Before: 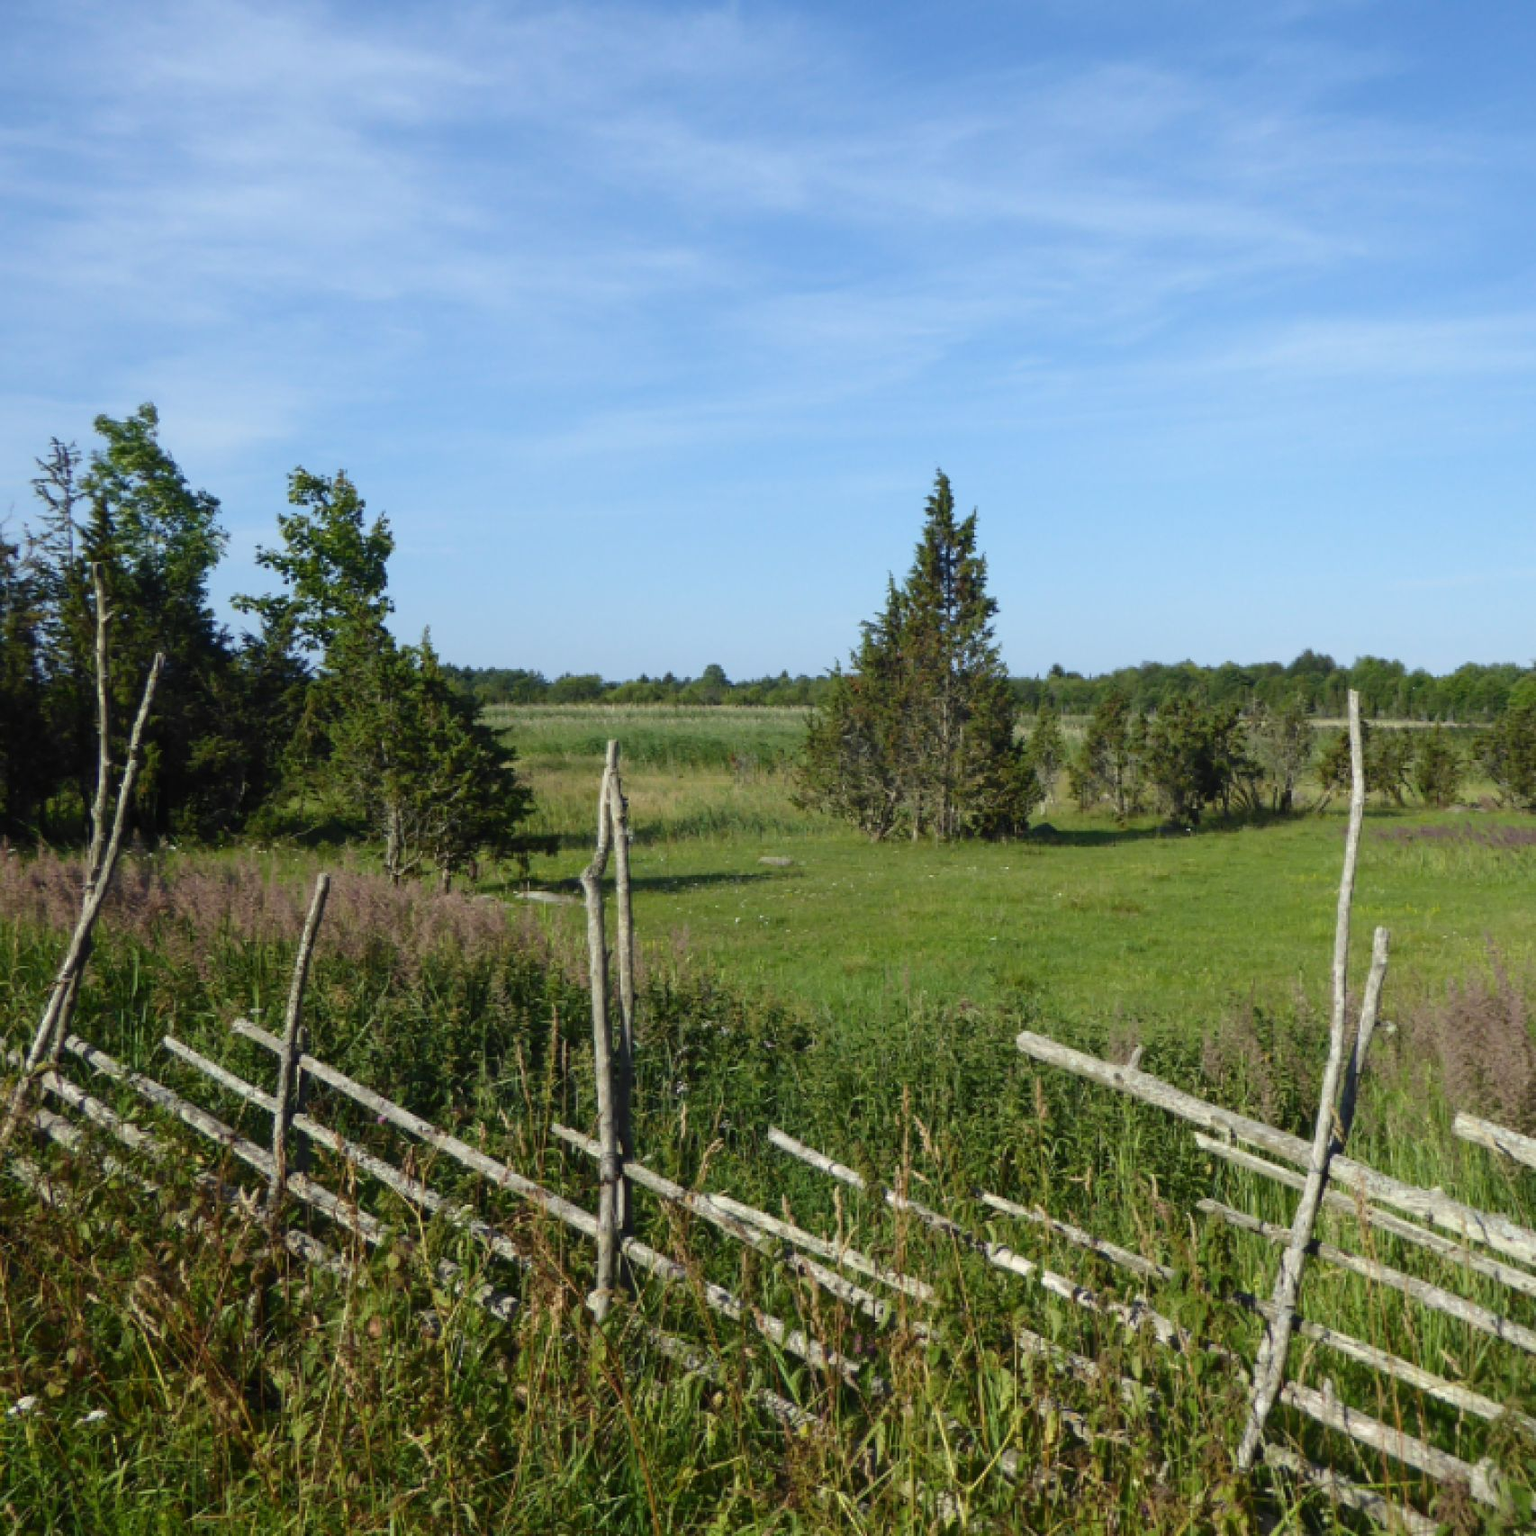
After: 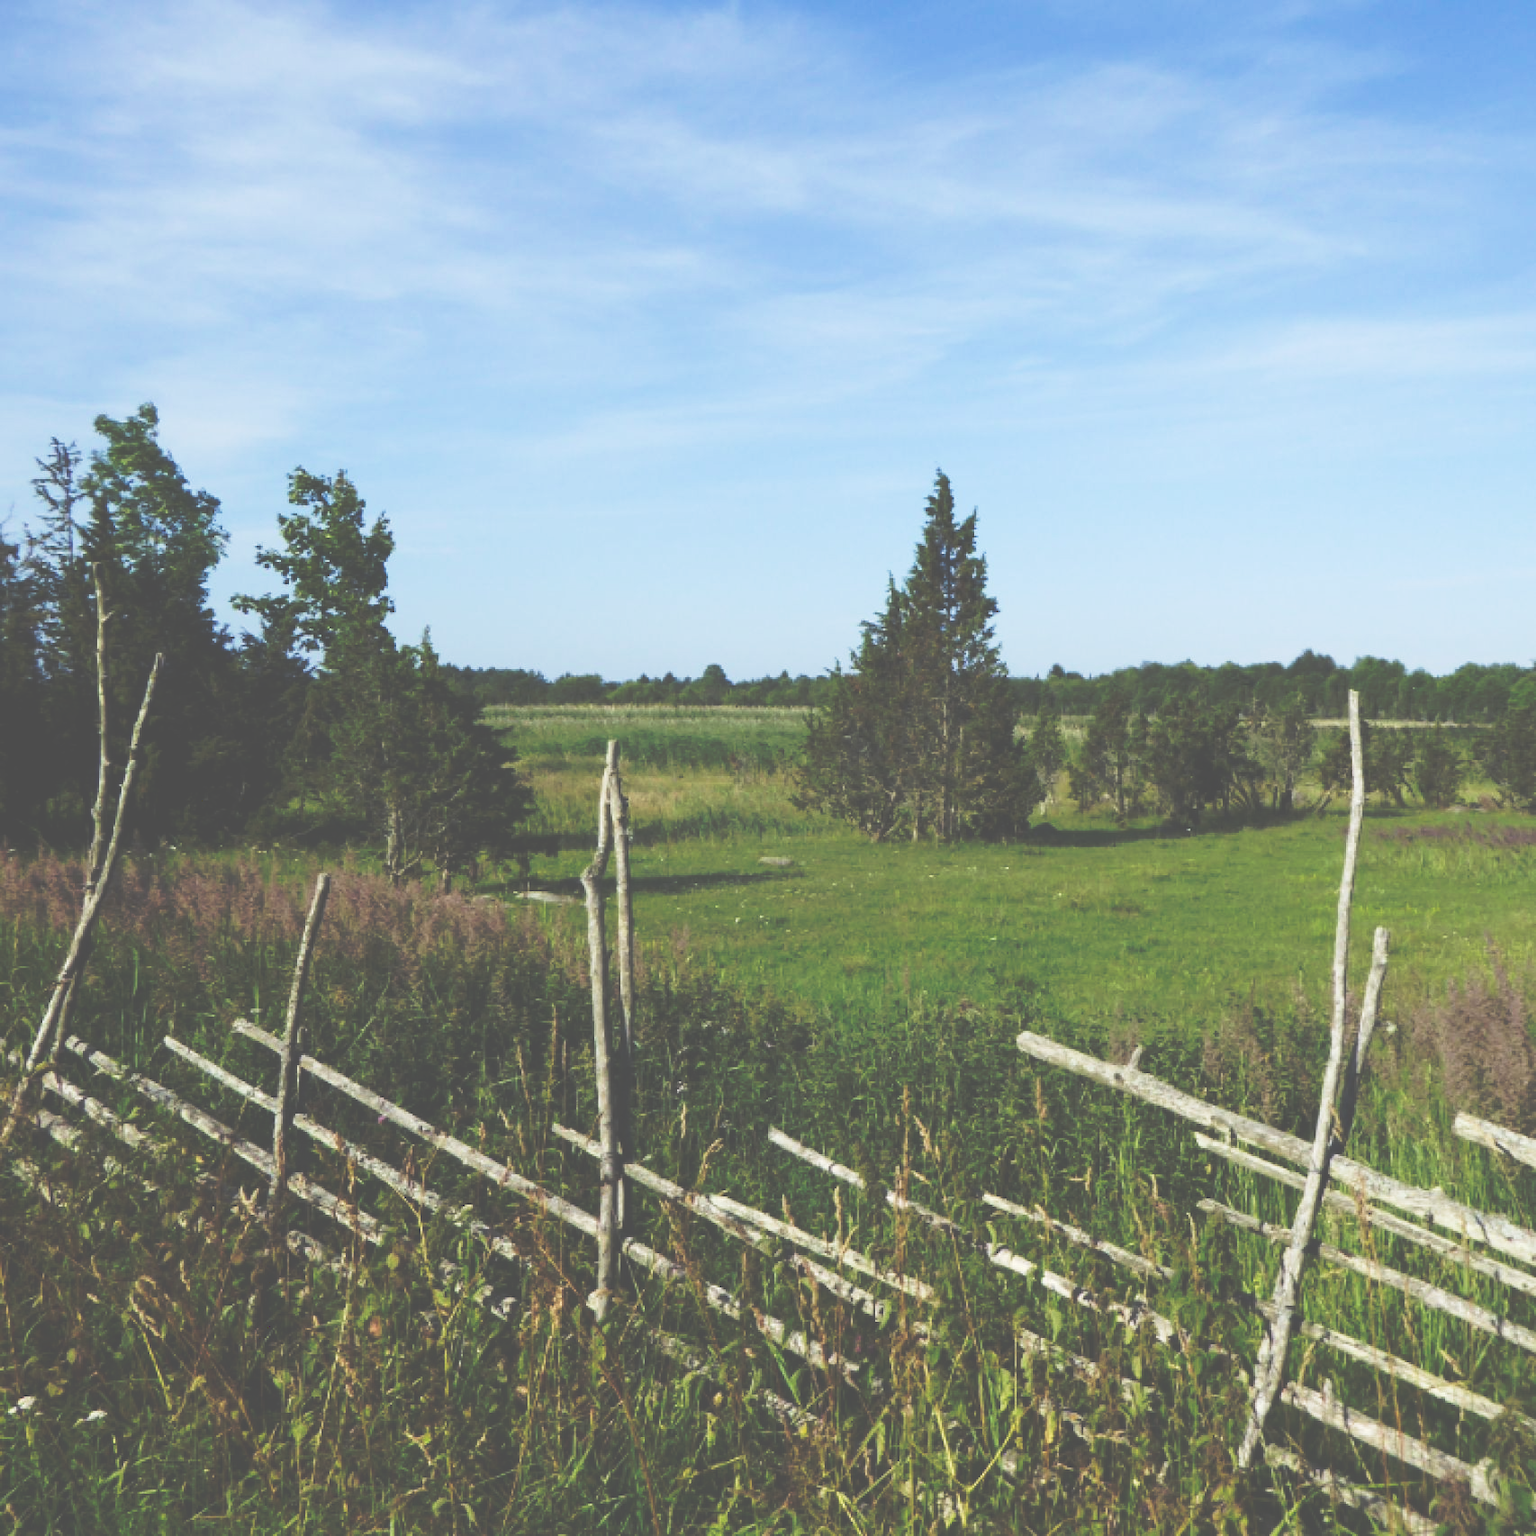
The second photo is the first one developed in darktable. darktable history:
tone curve: curves: ch0 [(0, 0) (0.003, 0.319) (0.011, 0.319) (0.025, 0.323) (0.044, 0.323) (0.069, 0.327) (0.1, 0.33) (0.136, 0.338) (0.177, 0.348) (0.224, 0.361) (0.277, 0.374) (0.335, 0.398) (0.399, 0.444) (0.468, 0.516) (0.543, 0.595) (0.623, 0.694) (0.709, 0.793) (0.801, 0.883) (0.898, 0.942) (1, 1)], preserve colors none
contrast brightness saturation: saturation -0.05
